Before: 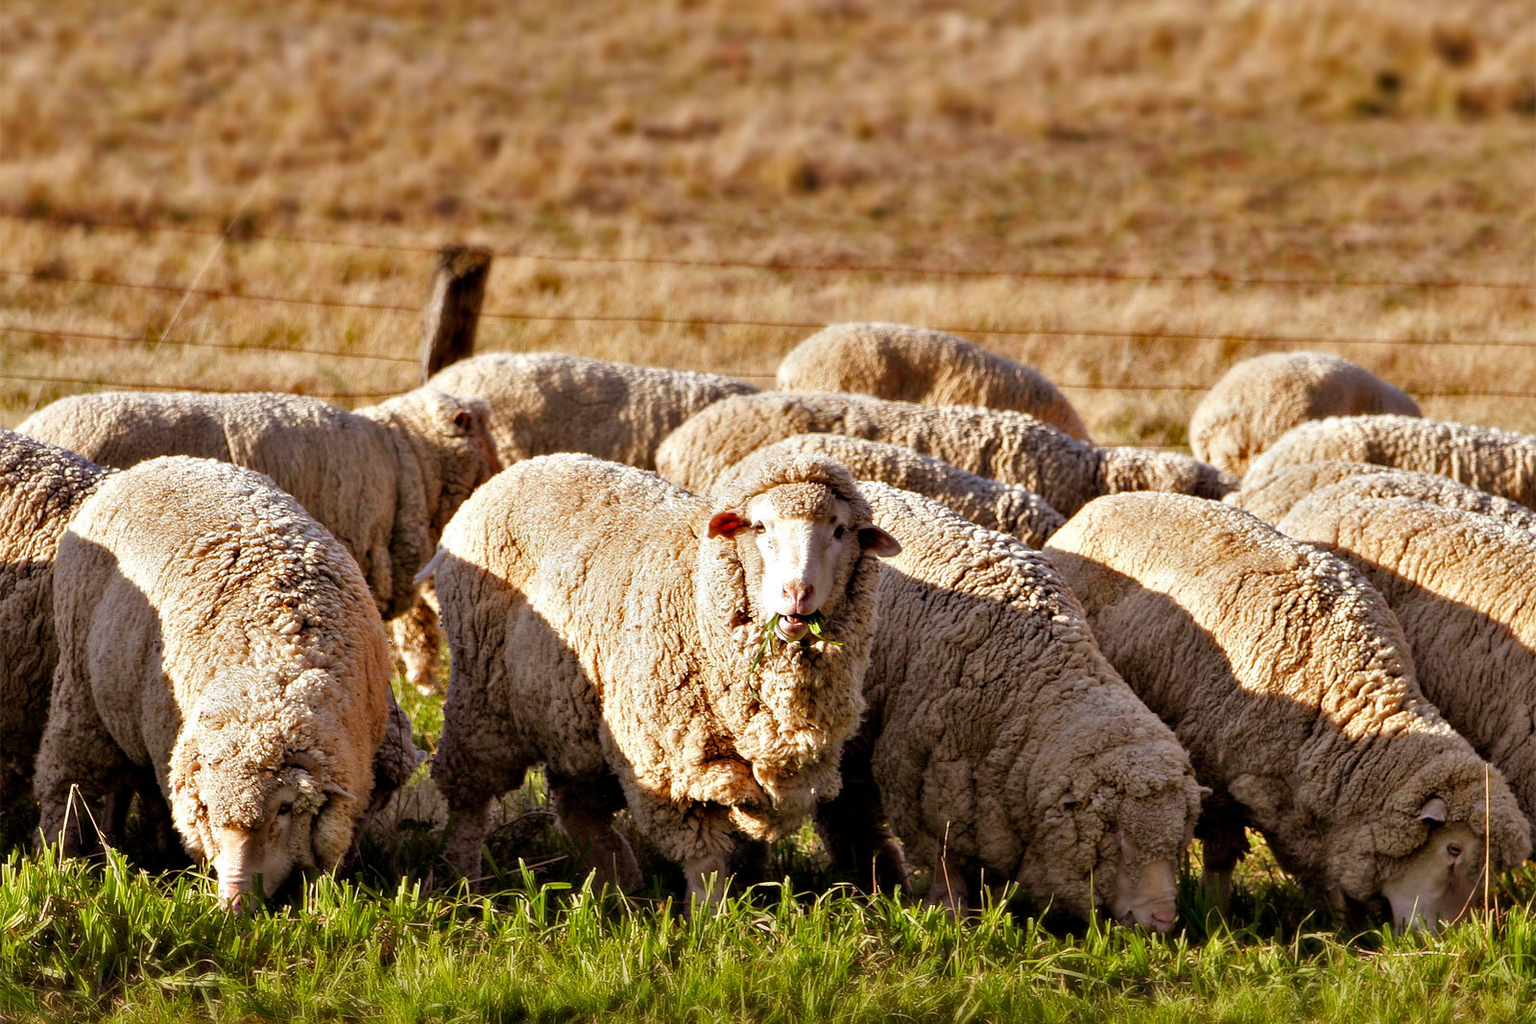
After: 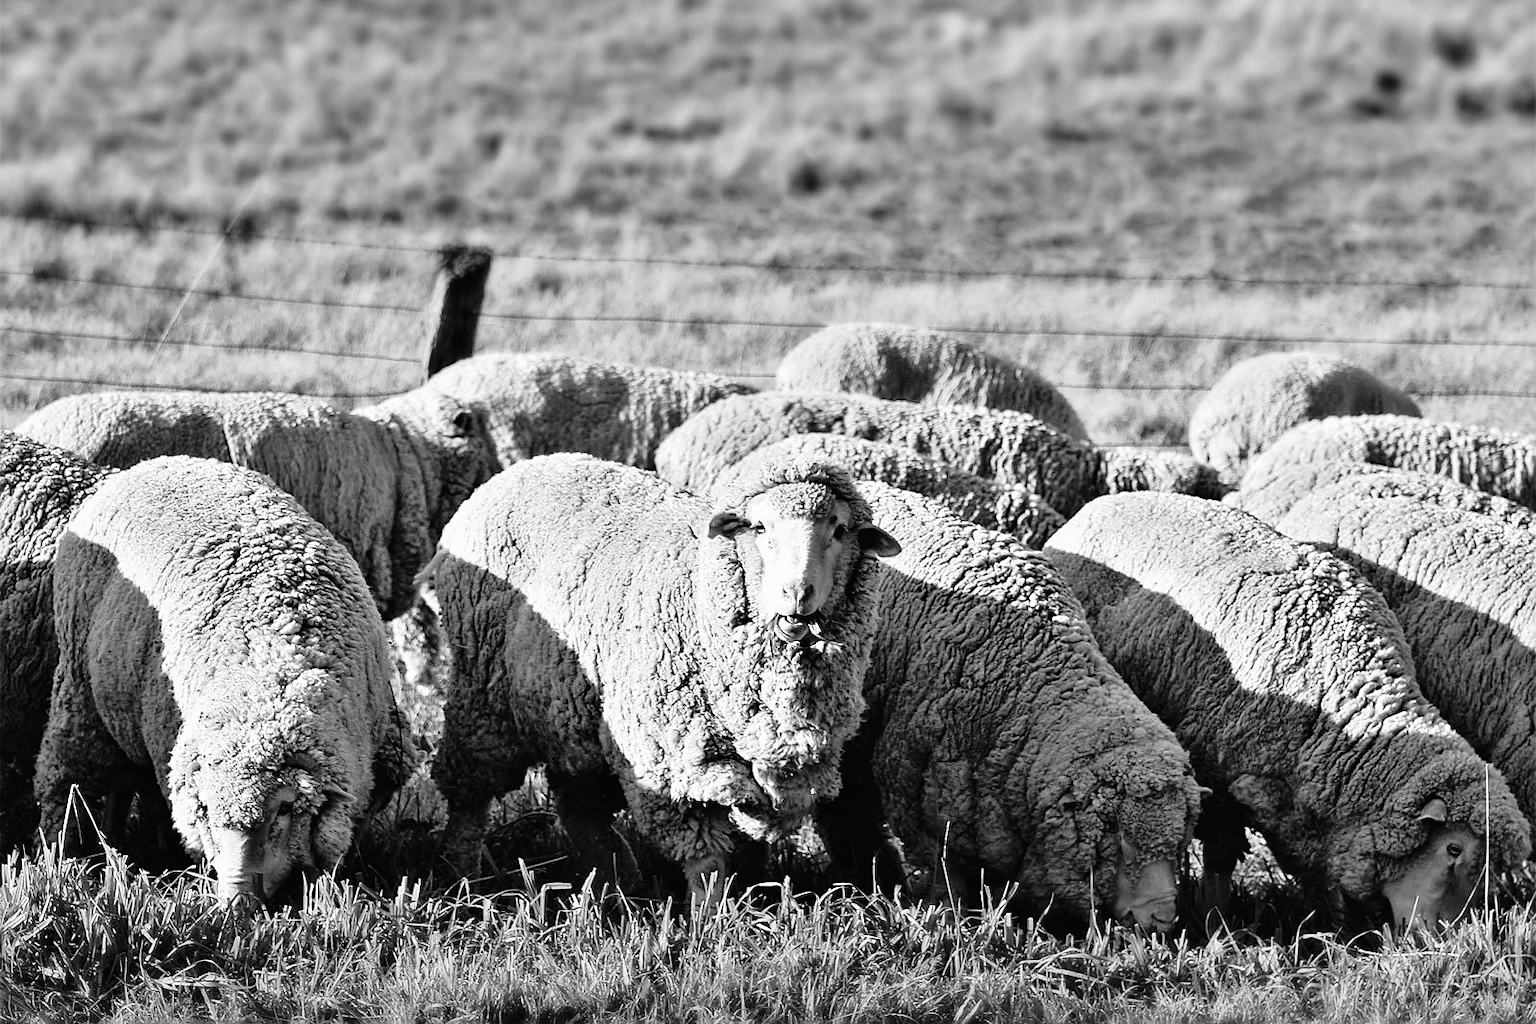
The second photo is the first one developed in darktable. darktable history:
white balance: red 1.05, blue 1.072
tone curve: curves: ch0 [(0, 0.014) (0.17, 0.099) (0.398, 0.423) (0.725, 0.828) (0.872, 0.918) (1, 0.981)]; ch1 [(0, 0) (0.402, 0.36) (0.489, 0.491) (0.5, 0.503) (0.515, 0.52) (0.545, 0.572) (0.615, 0.662) (0.701, 0.725) (1, 1)]; ch2 [(0, 0) (0.42, 0.458) (0.485, 0.499) (0.503, 0.503) (0.531, 0.542) (0.561, 0.594) (0.644, 0.694) (0.717, 0.753) (1, 0.991)], color space Lab, independent channels
sharpen: on, module defaults
contrast brightness saturation: saturation -1
